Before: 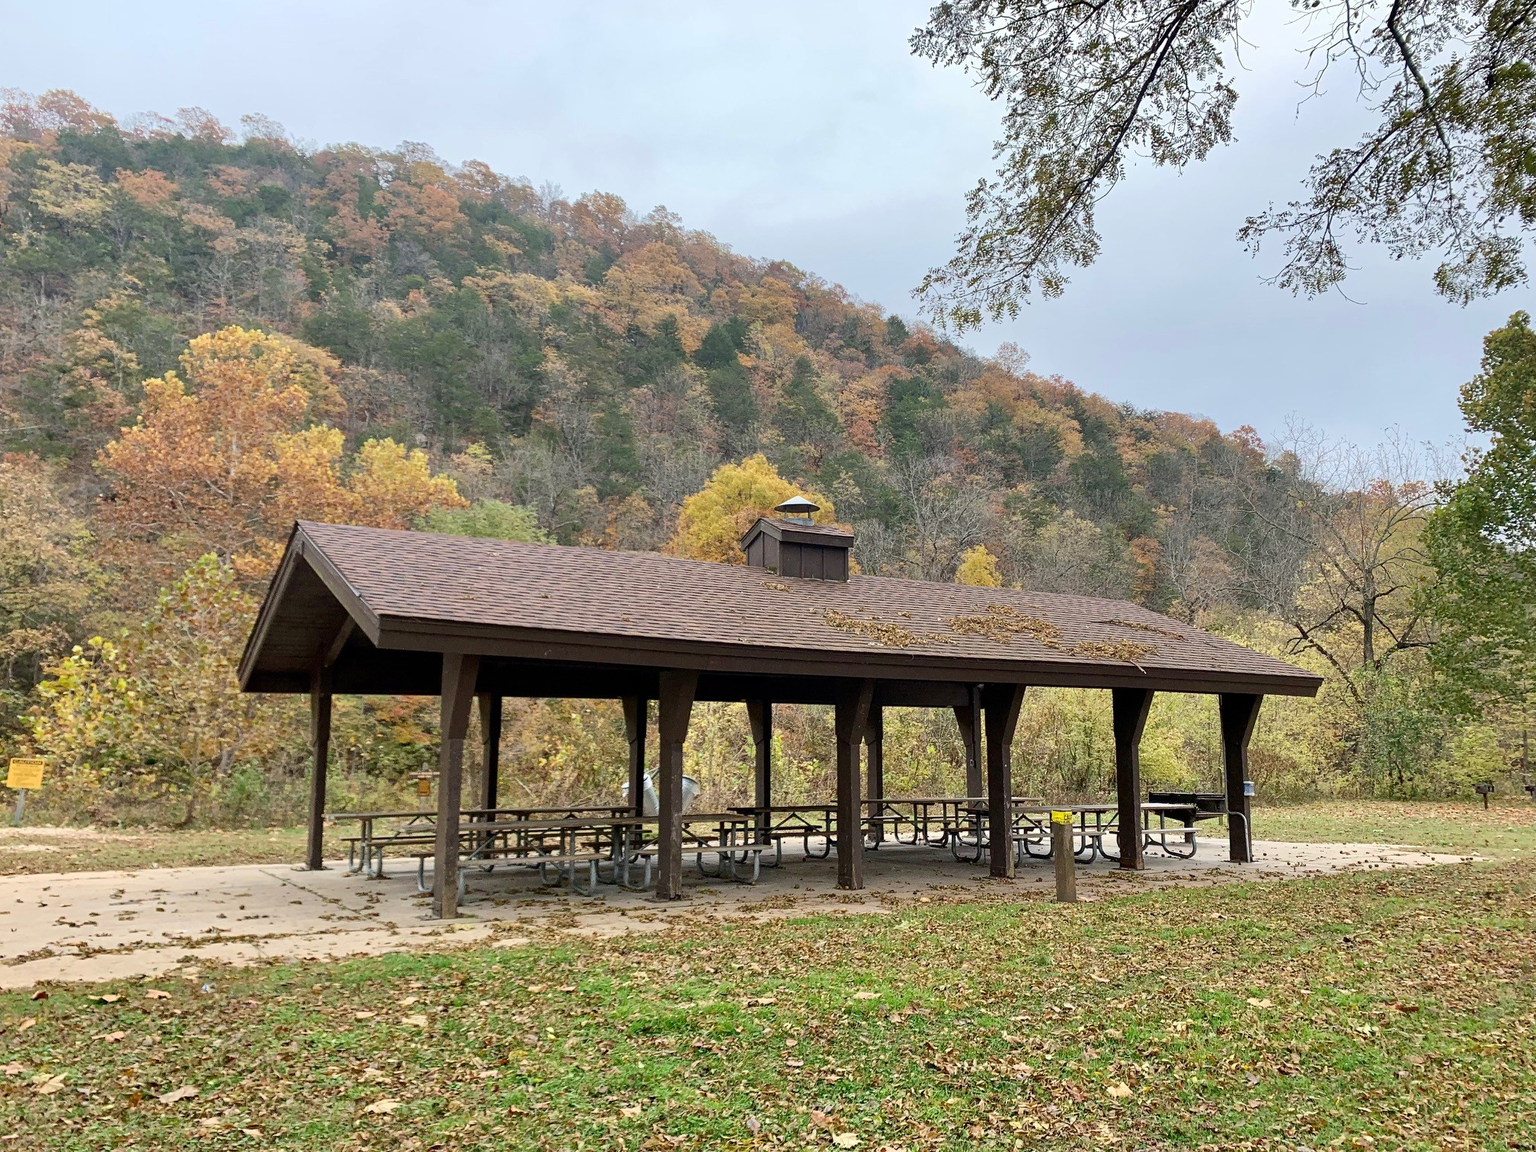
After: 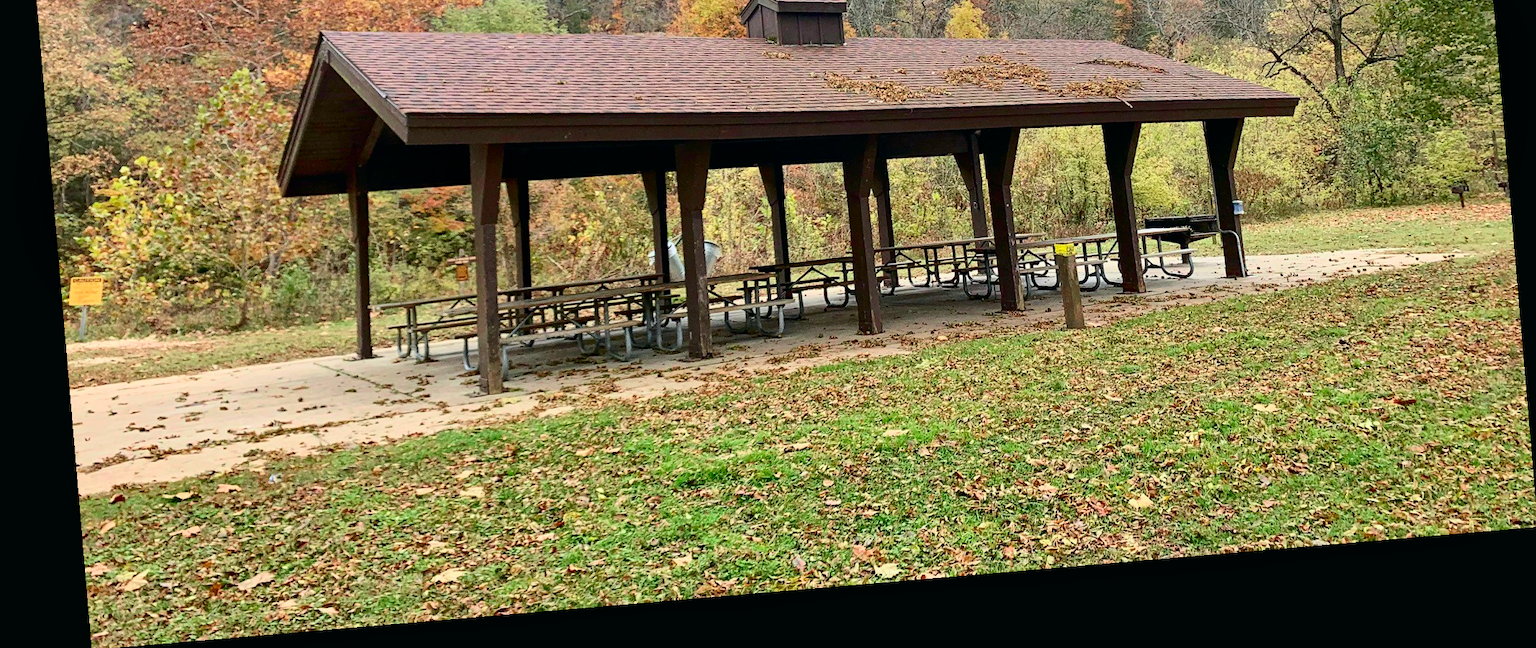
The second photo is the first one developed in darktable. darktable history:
exposure: compensate highlight preservation false
tone curve: curves: ch0 [(0, 0.011) (0.139, 0.106) (0.295, 0.271) (0.499, 0.523) (0.739, 0.782) (0.857, 0.879) (1, 0.967)]; ch1 [(0, 0) (0.291, 0.229) (0.394, 0.365) (0.469, 0.456) (0.507, 0.504) (0.527, 0.546) (0.571, 0.614) (0.725, 0.779) (1, 1)]; ch2 [(0, 0) (0.125, 0.089) (0.35, 0.317) (0.437, 0.42) (0.502, 0.499) (0.537, 0.551) (0.613, 0.636) (1, 1)], color space Lab, independent channels, preserve colors none
local contrast: mode bilateral grid, contrast 20, coarseness 50, detail 120%, midtone range 0.2
crop and rotate: top 46.237%
rotate and perspective: rotation -4.86°, automatic cropping off
